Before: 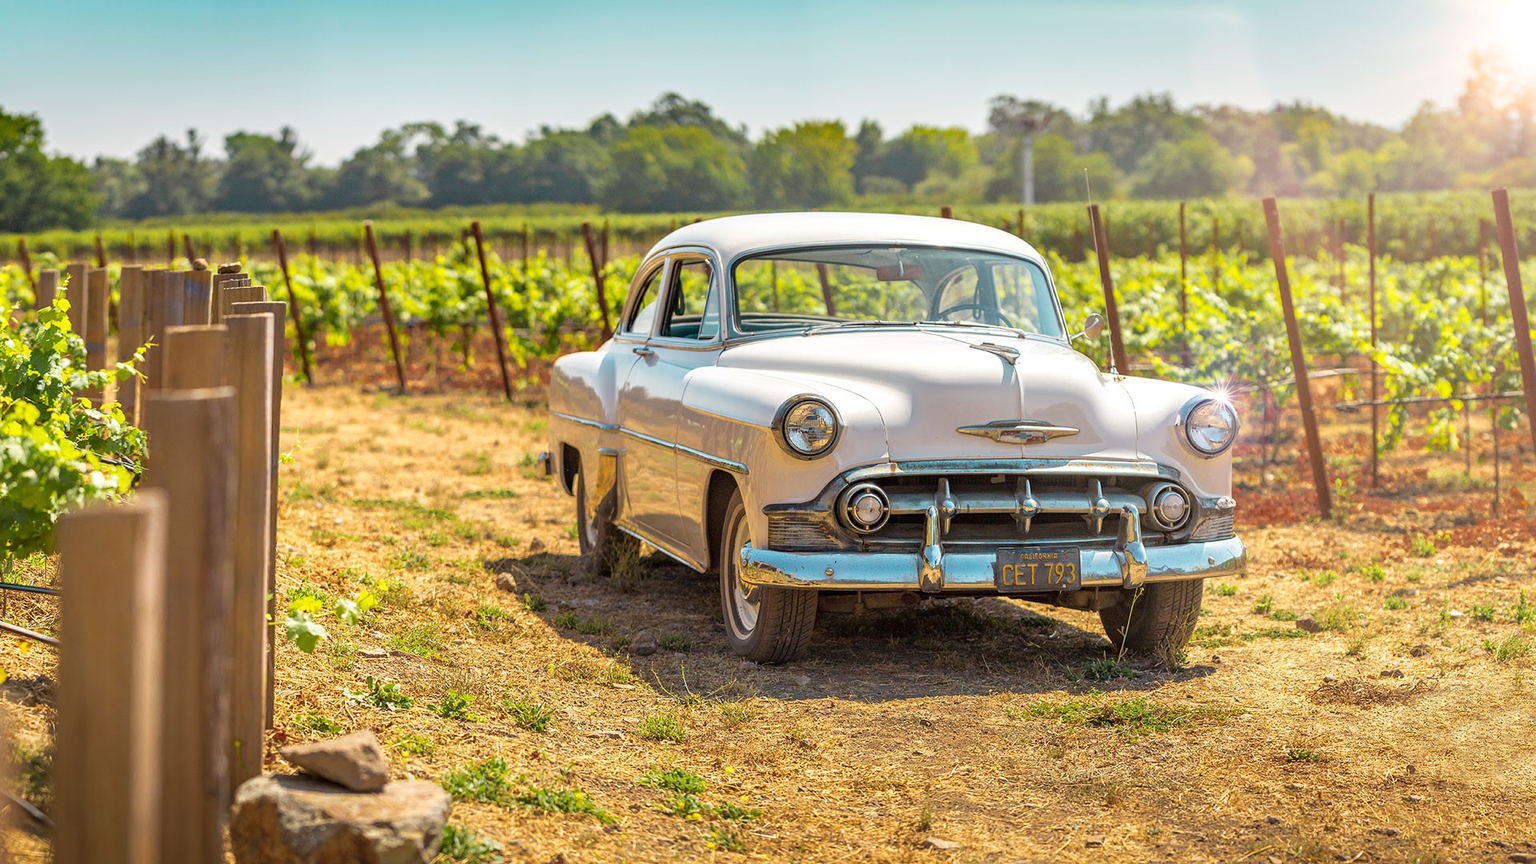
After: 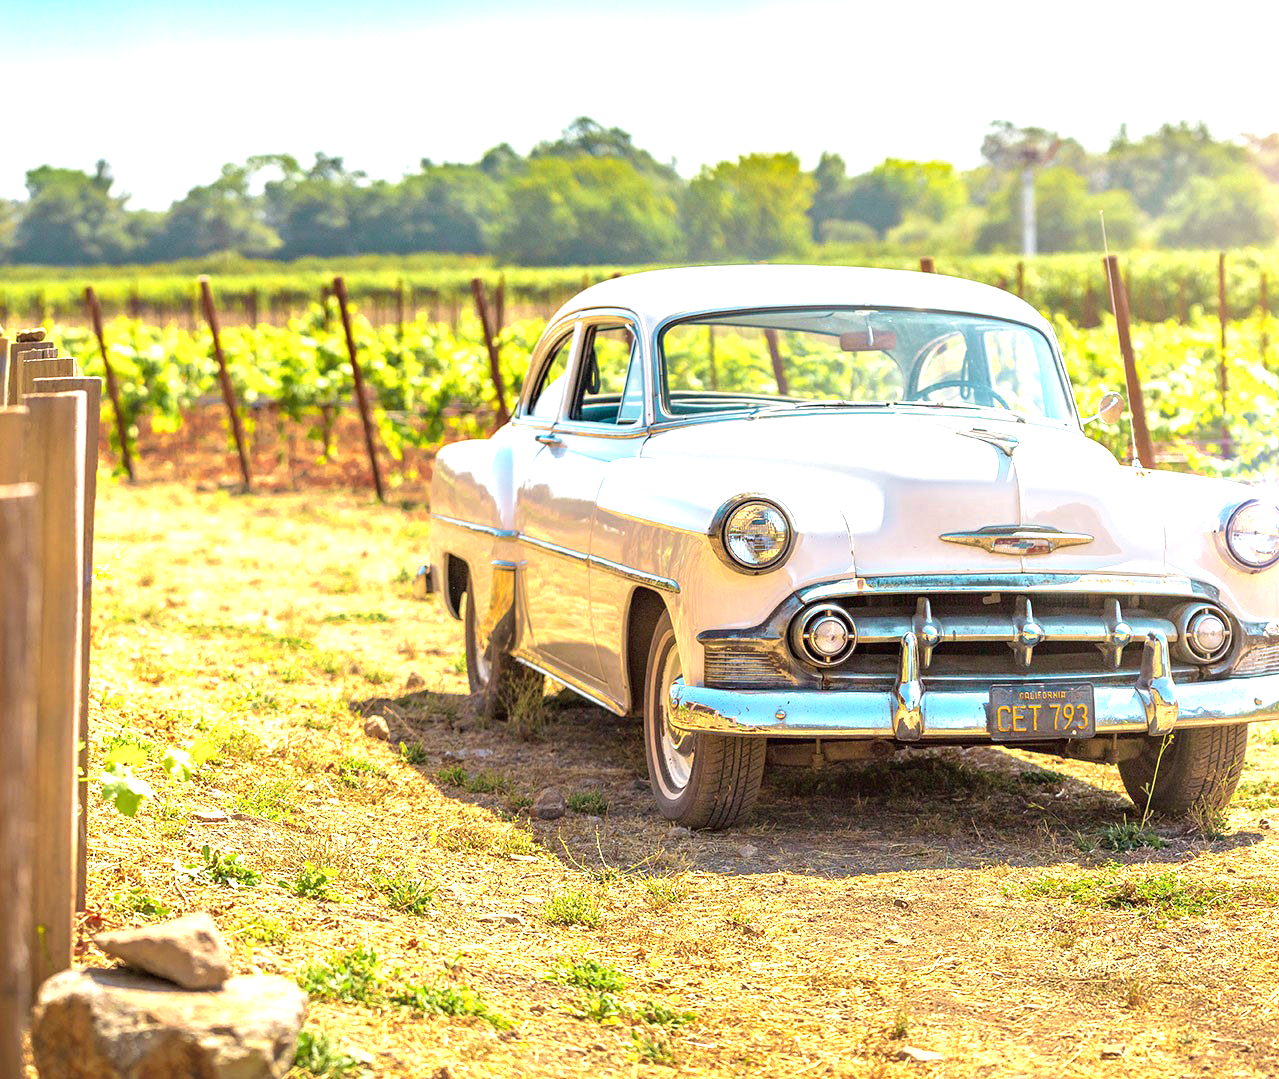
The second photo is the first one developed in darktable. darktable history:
crop and rotate: left 13.342%, right 19.991%
white balance: red 0.982, blue 1.018
exposure: black level correction 0, exposure 1.1 EV, compensate exposure bias true, compensate highlight preservation false
velvia: on, module defaults
